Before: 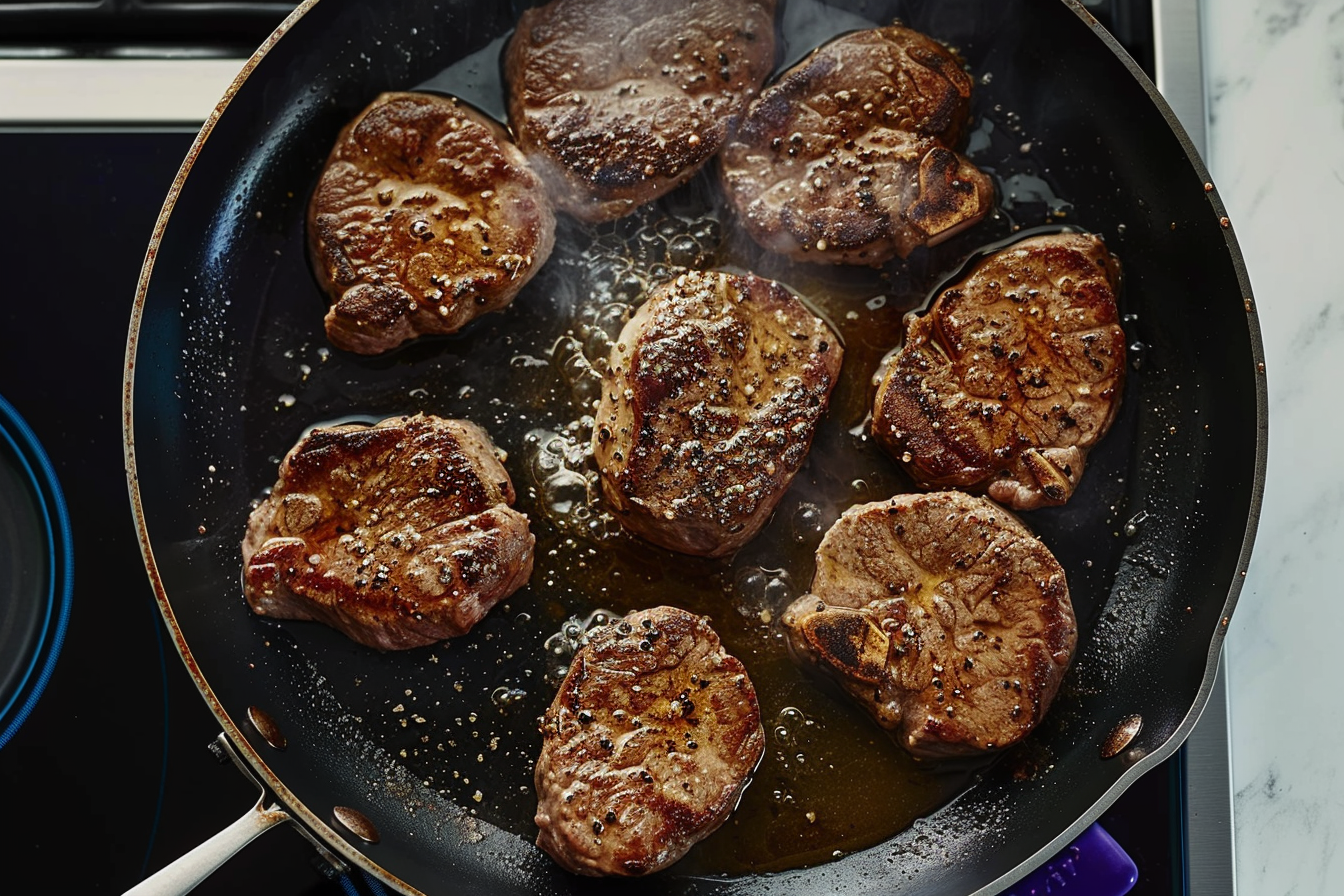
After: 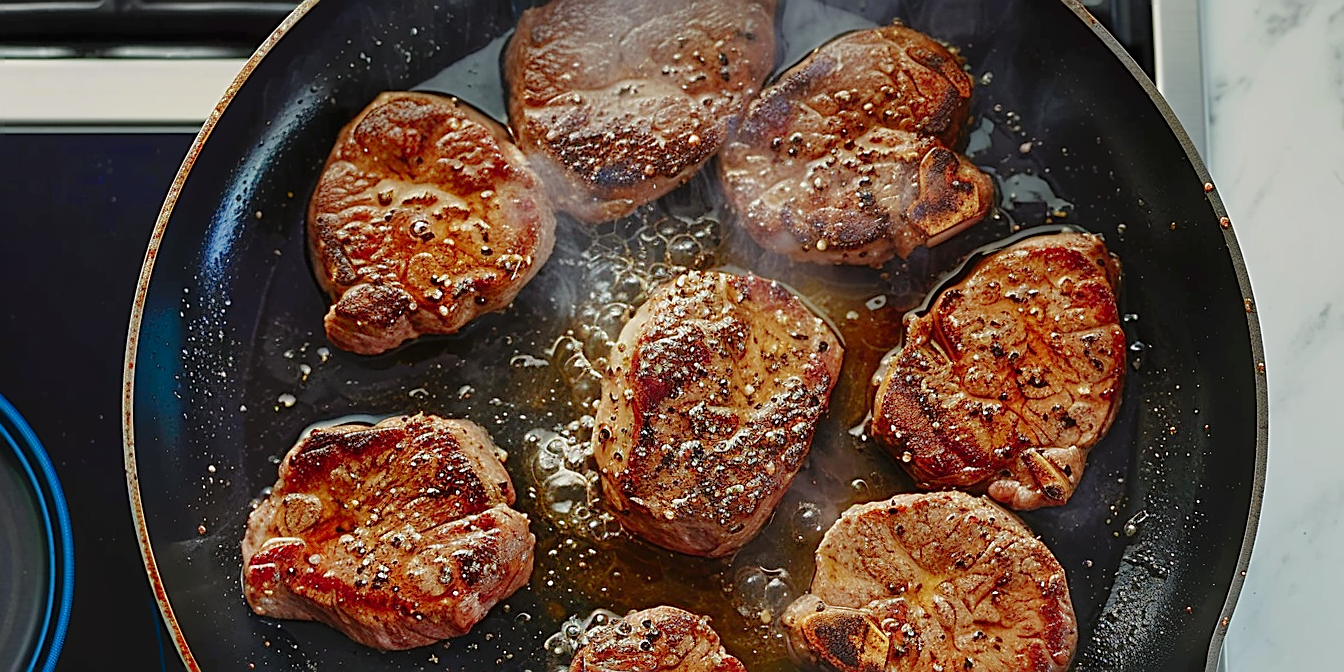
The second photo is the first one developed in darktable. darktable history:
sharpen: on, module defaults
tone curve: curves: ch0 [(0, 0) (0.004, 0.008) (0.077, 0.156) (0.169, 0.29) (0.774, 0.774) (1, 1)], color space Lab, linked channels, preserve colors none
crop: bottom 24.967%
